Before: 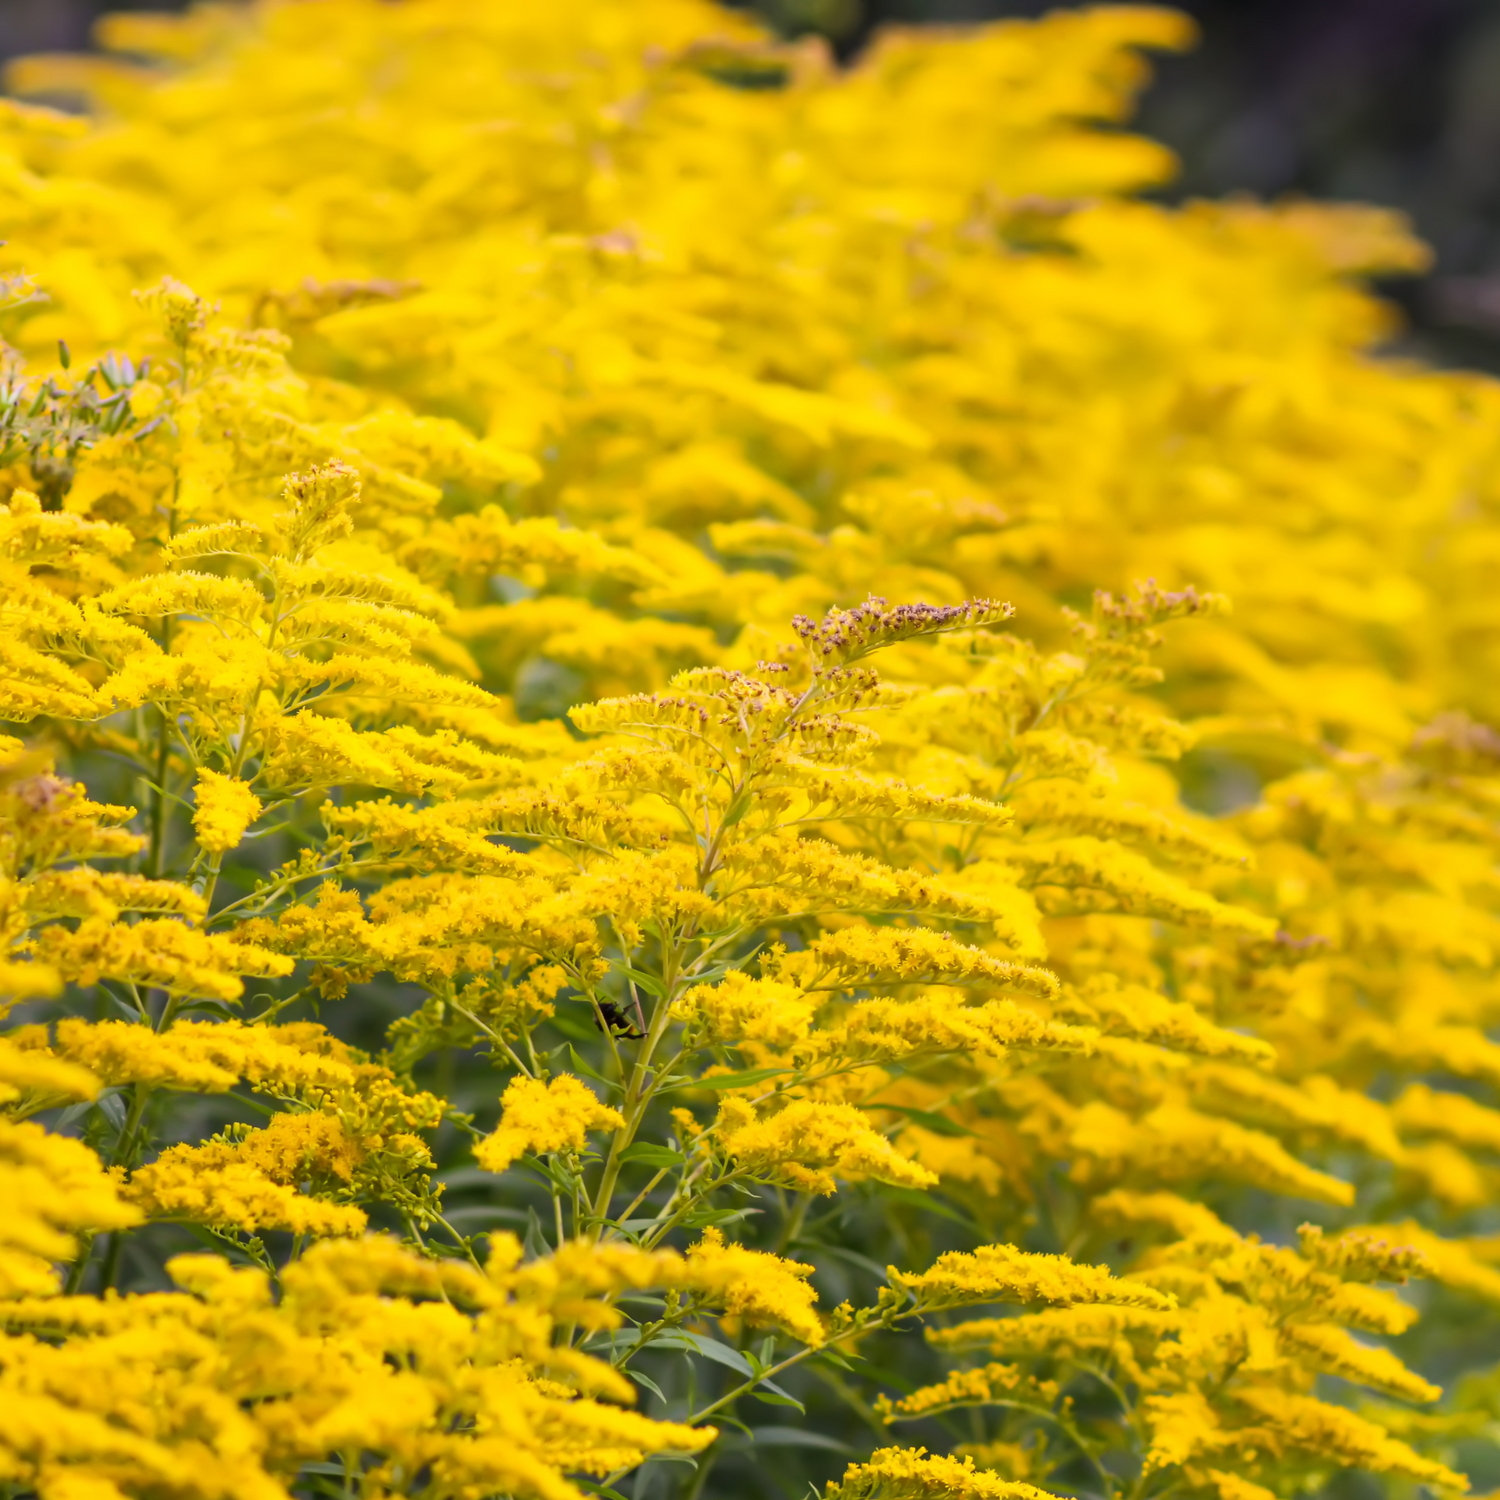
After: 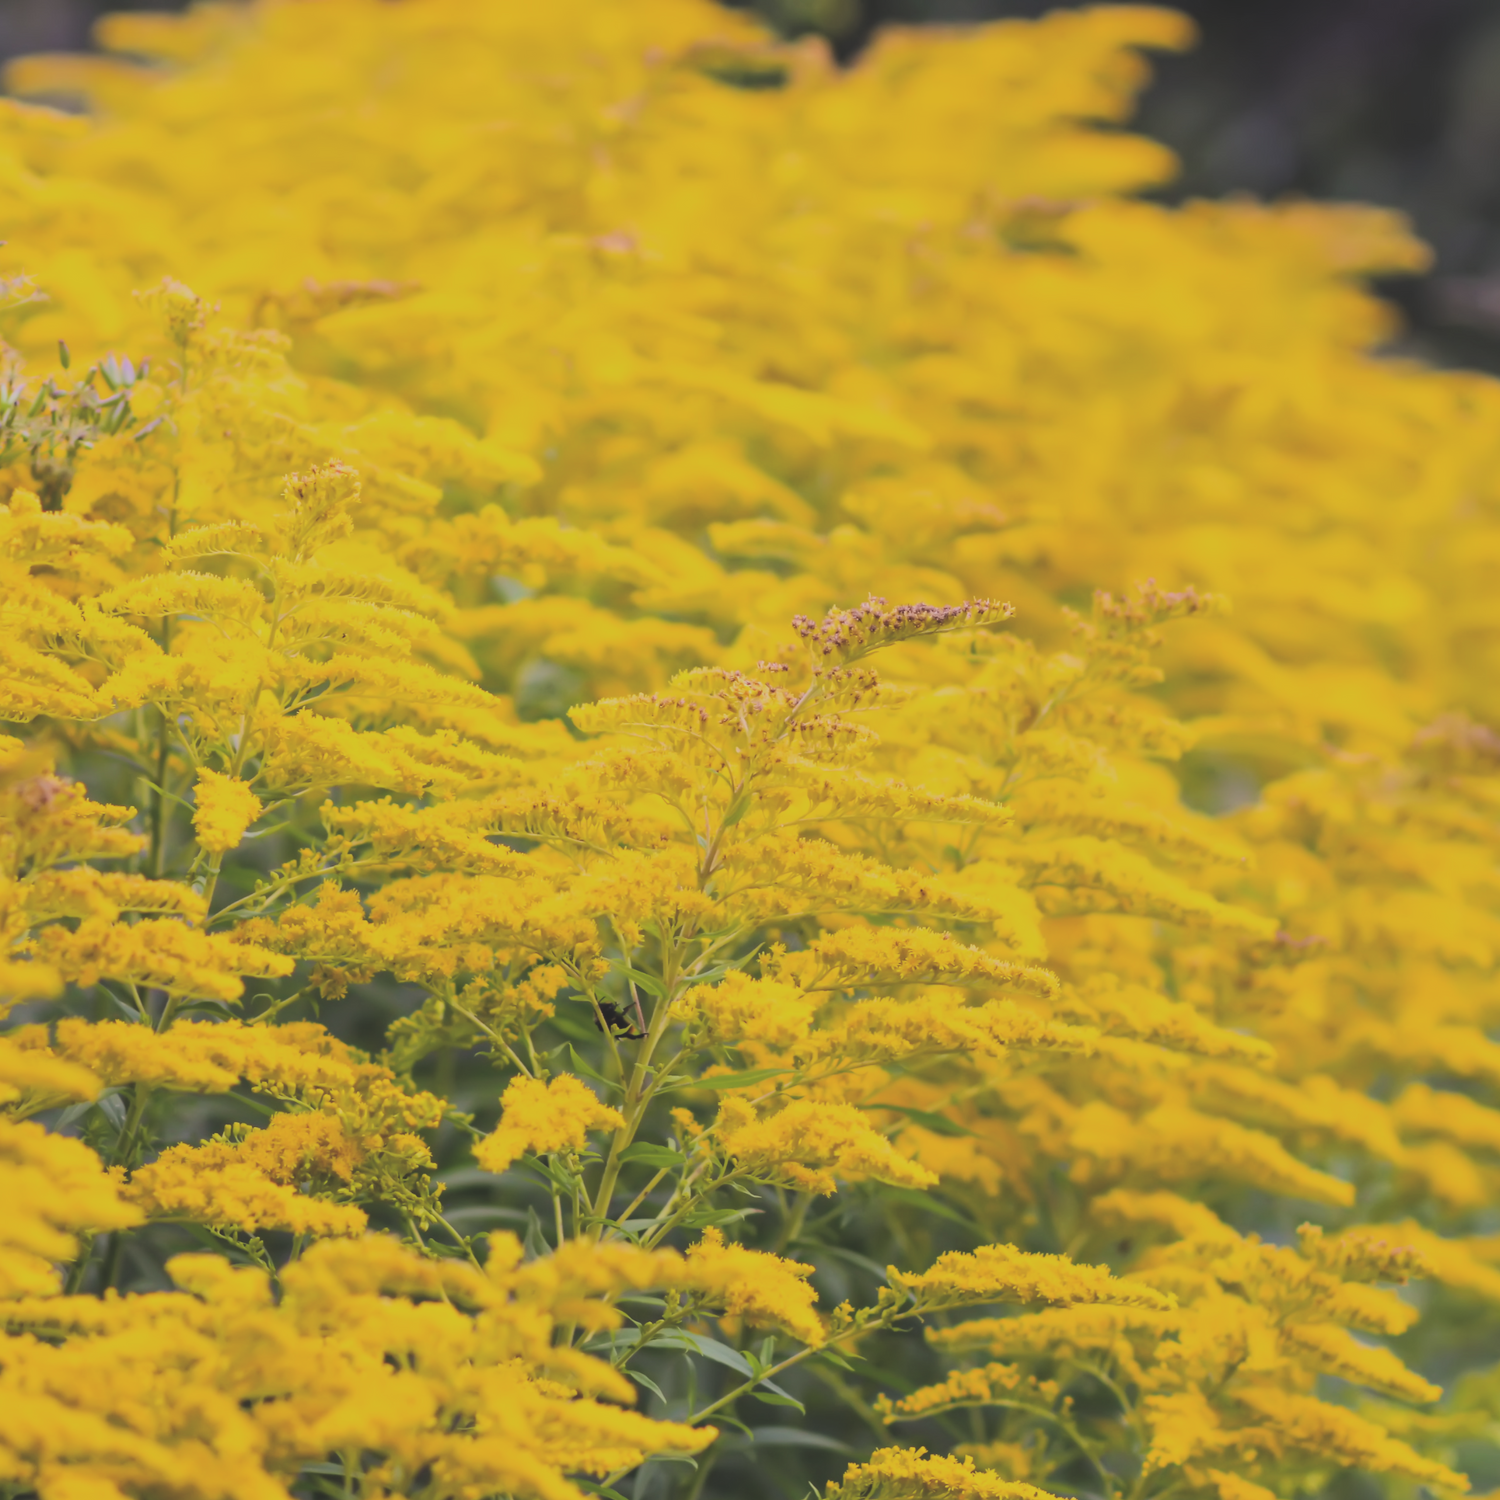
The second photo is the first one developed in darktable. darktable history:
filmic rgb: black relative exposure -7.15 EV, white relative exposure 5.36 EV, hardness 3.02, color science v6 (2022)
exposure: black level correction -0.03, compensate highlight preservation false
